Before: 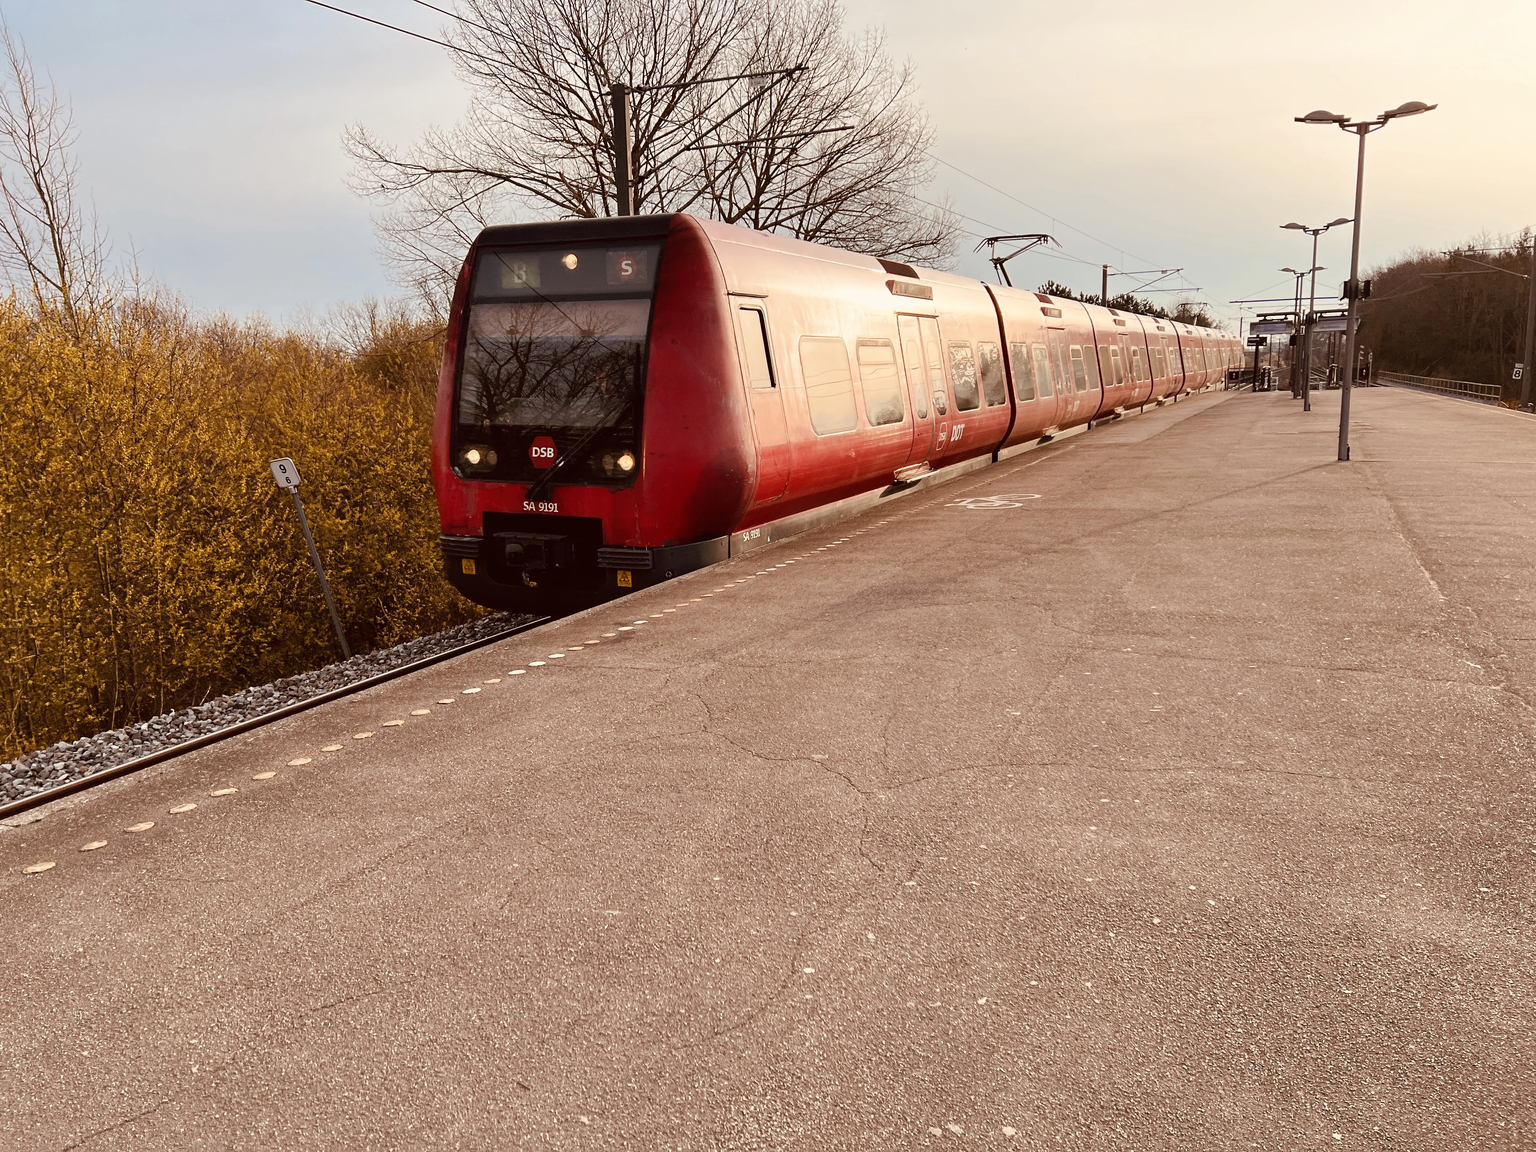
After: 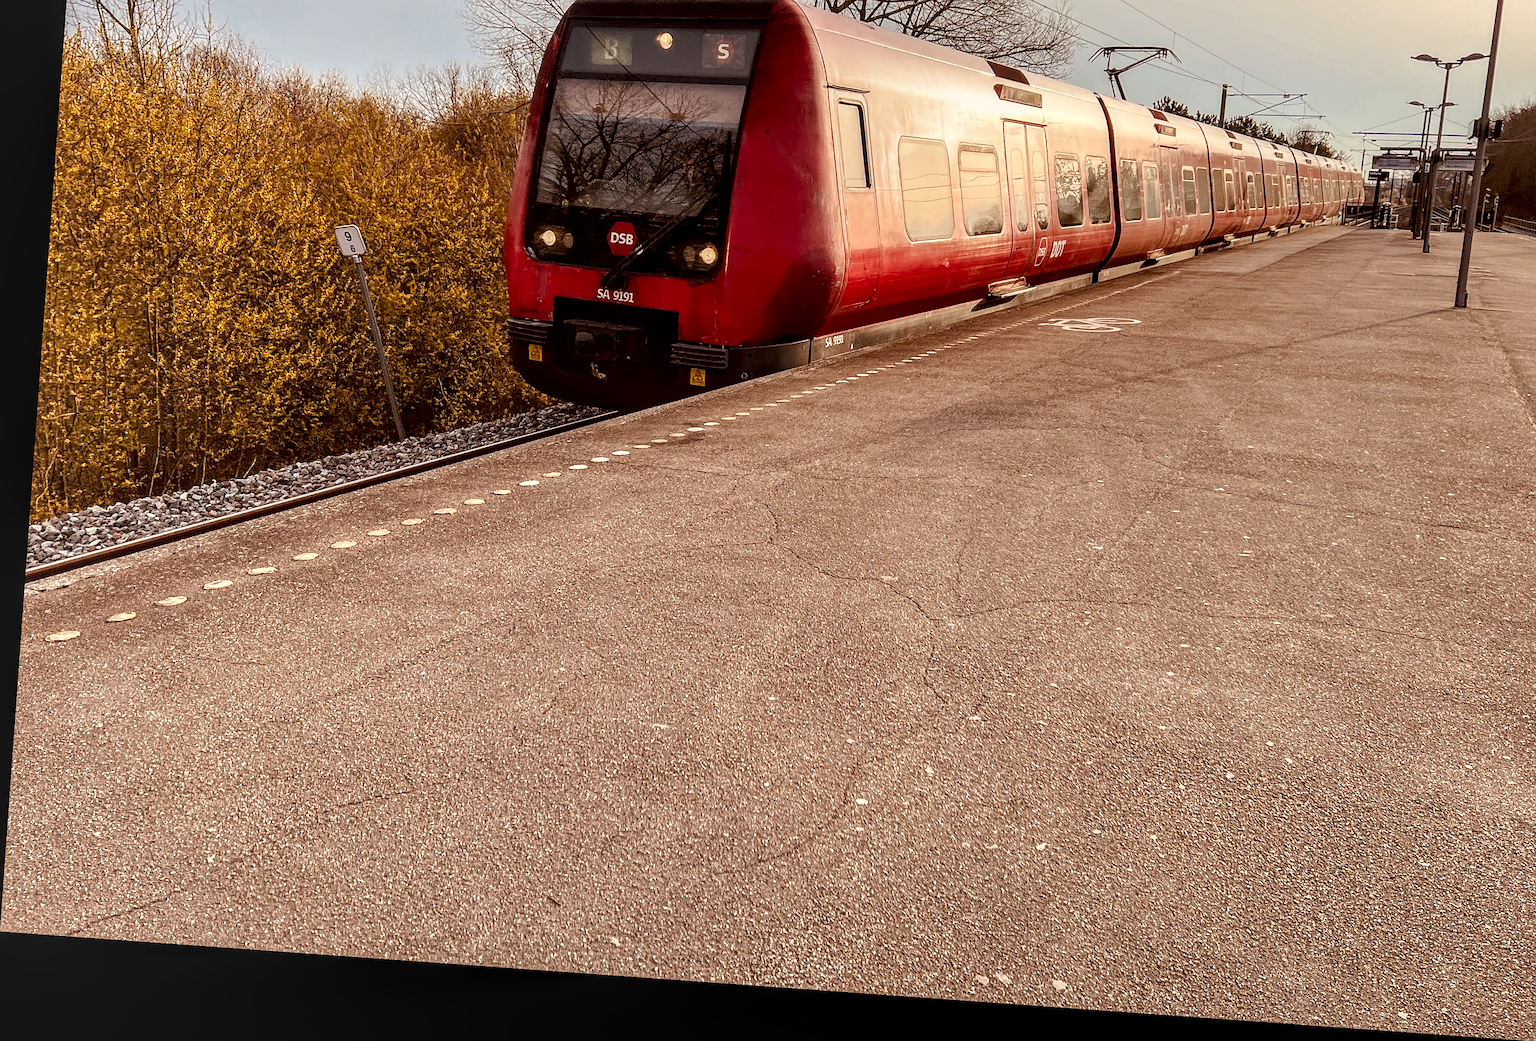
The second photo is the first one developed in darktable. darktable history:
crop: top 20.916%, right 9.437%, bottom 0.316%
sharpen: on, module defaults
local contrast: highlights 19%, detail 186%
rotate and perspective: rotation 4.1°, automatic cropping off
contrast brightness saturation: contrast -0.19, saturation 0.19
